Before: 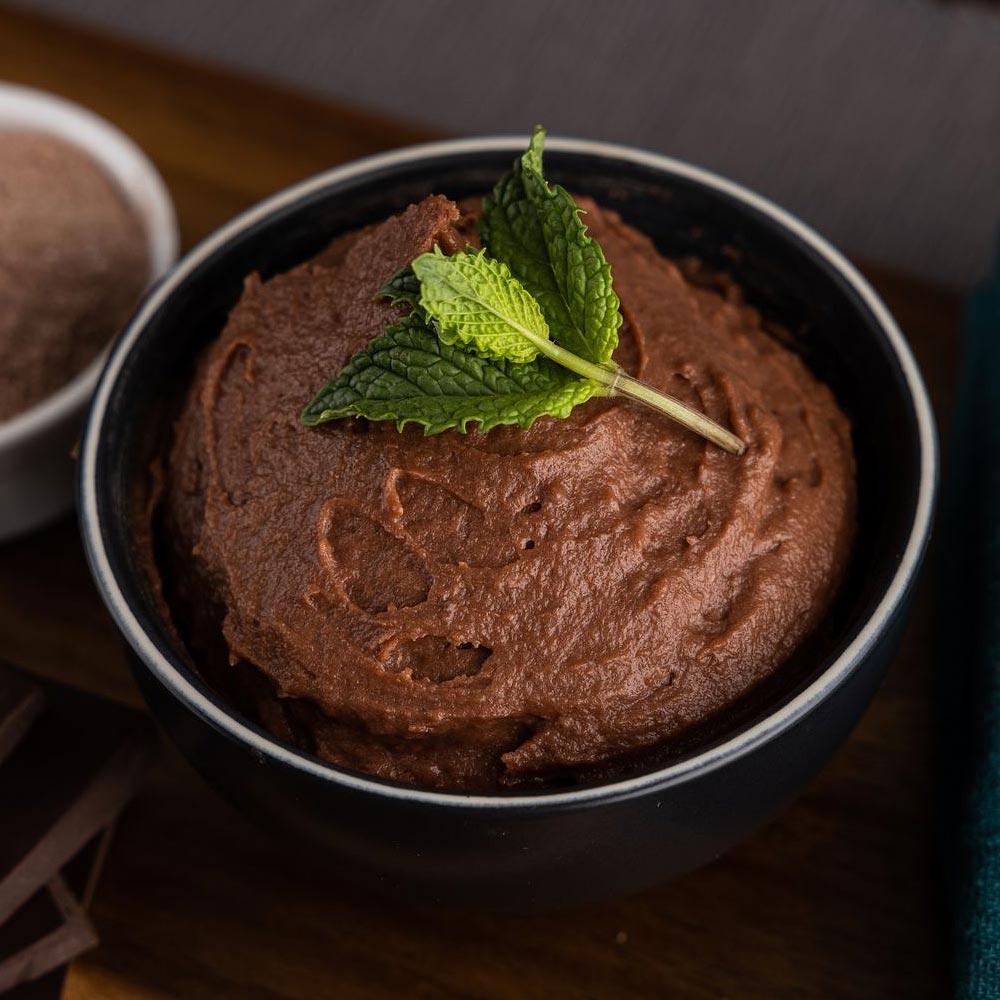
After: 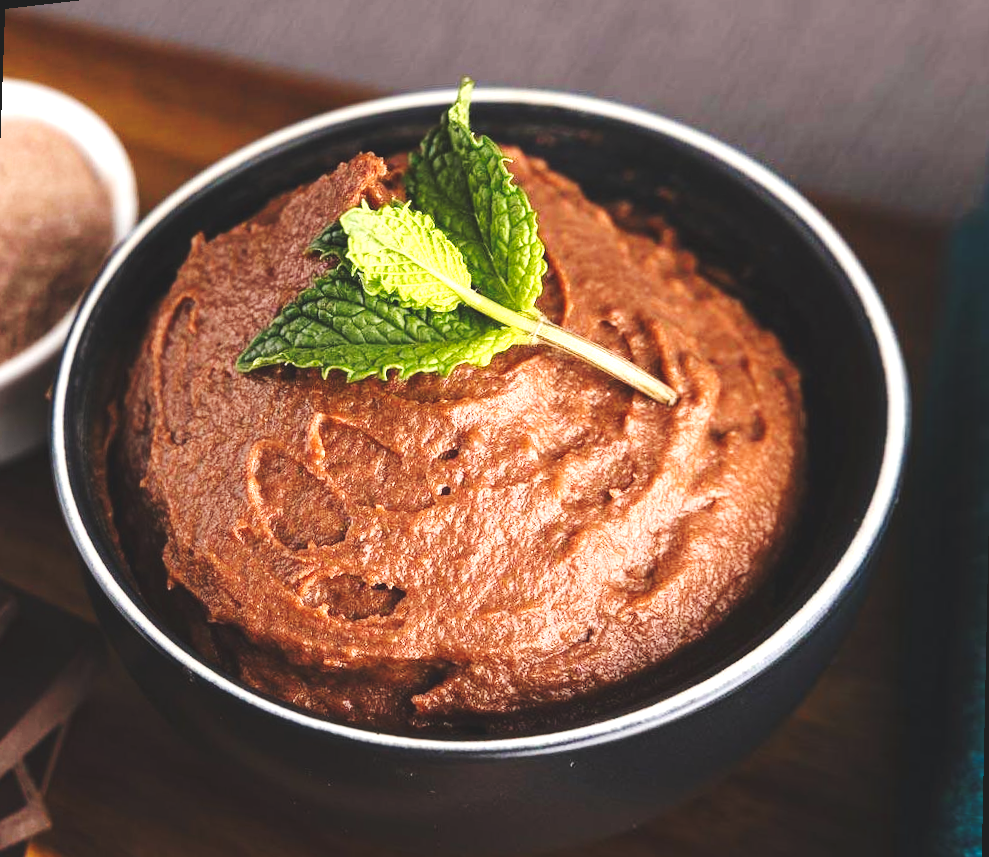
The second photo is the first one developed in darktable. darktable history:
tone curve: curves: ch0 [(0, 0) (0.003, 0.117) (0.011, 0.125) (0.025, 0.133) (0.044, 0.144) (0.069, 0.152) (0.1, 0.167) (0.136, 0.186) (0.177, 0.21) (0.224, 0.244) (0.277, 0.295) (0.335, 0.357) (0.399, 0.445) (0.468, 0.531) (0.543, 0.629) (0.623, 0.716) (0.709, 0.803) (0.801, 0.876) (0.898, 0.939) (1, 1)], preserve colors none
exposure: black level correction 0, exposure 1.625 EV, compensate exposure bias true, compensate highlight preservation false
rotate and perspective: rotation 1.69°, lens shift (vertical) -0.023, lens shift (horizontal) -0.291, crop left 0.025, crop right 0.988, crop top 0.092, crop bottom 0.842
